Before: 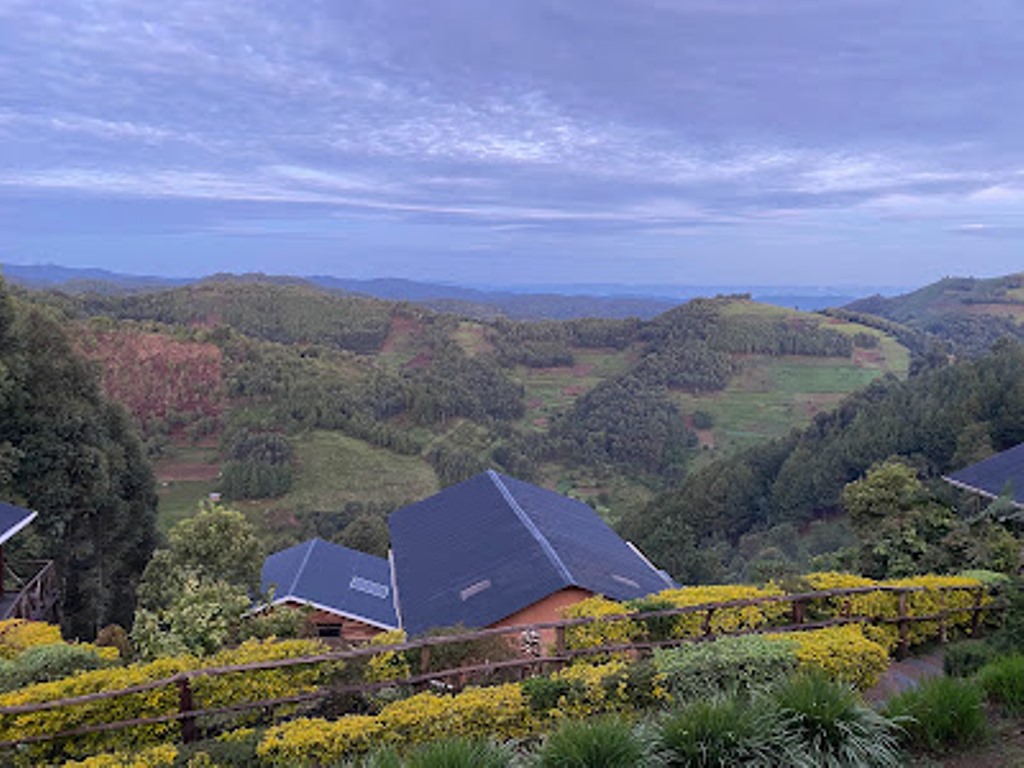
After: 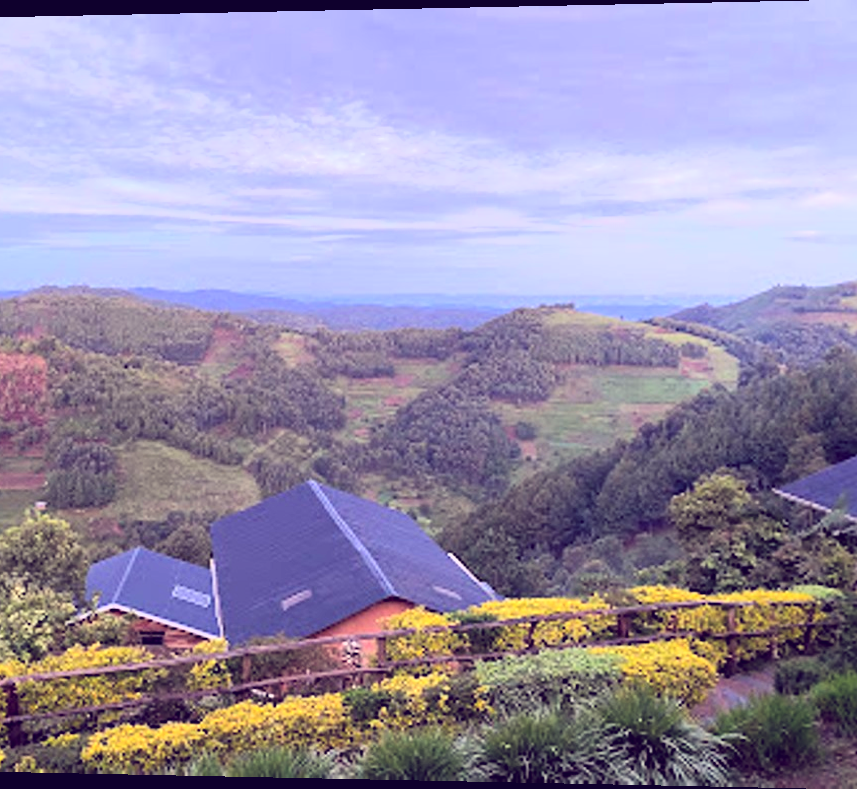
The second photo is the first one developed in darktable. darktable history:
crop: left 16.145%
color balance: lift [1.001, 0.997, 0.99, 1.01], gamma [1.007, 1, 0.975, 1.025], gain [1, 1.065, 1.052, 0.935], contrast 13.25%
tone curve: curves: ch0 [(0, 0) (0.55, 0.716) (0.841, 0.969)]
rotate and perspective: lens shift (horizontal) -0.055, automatic cropping off
